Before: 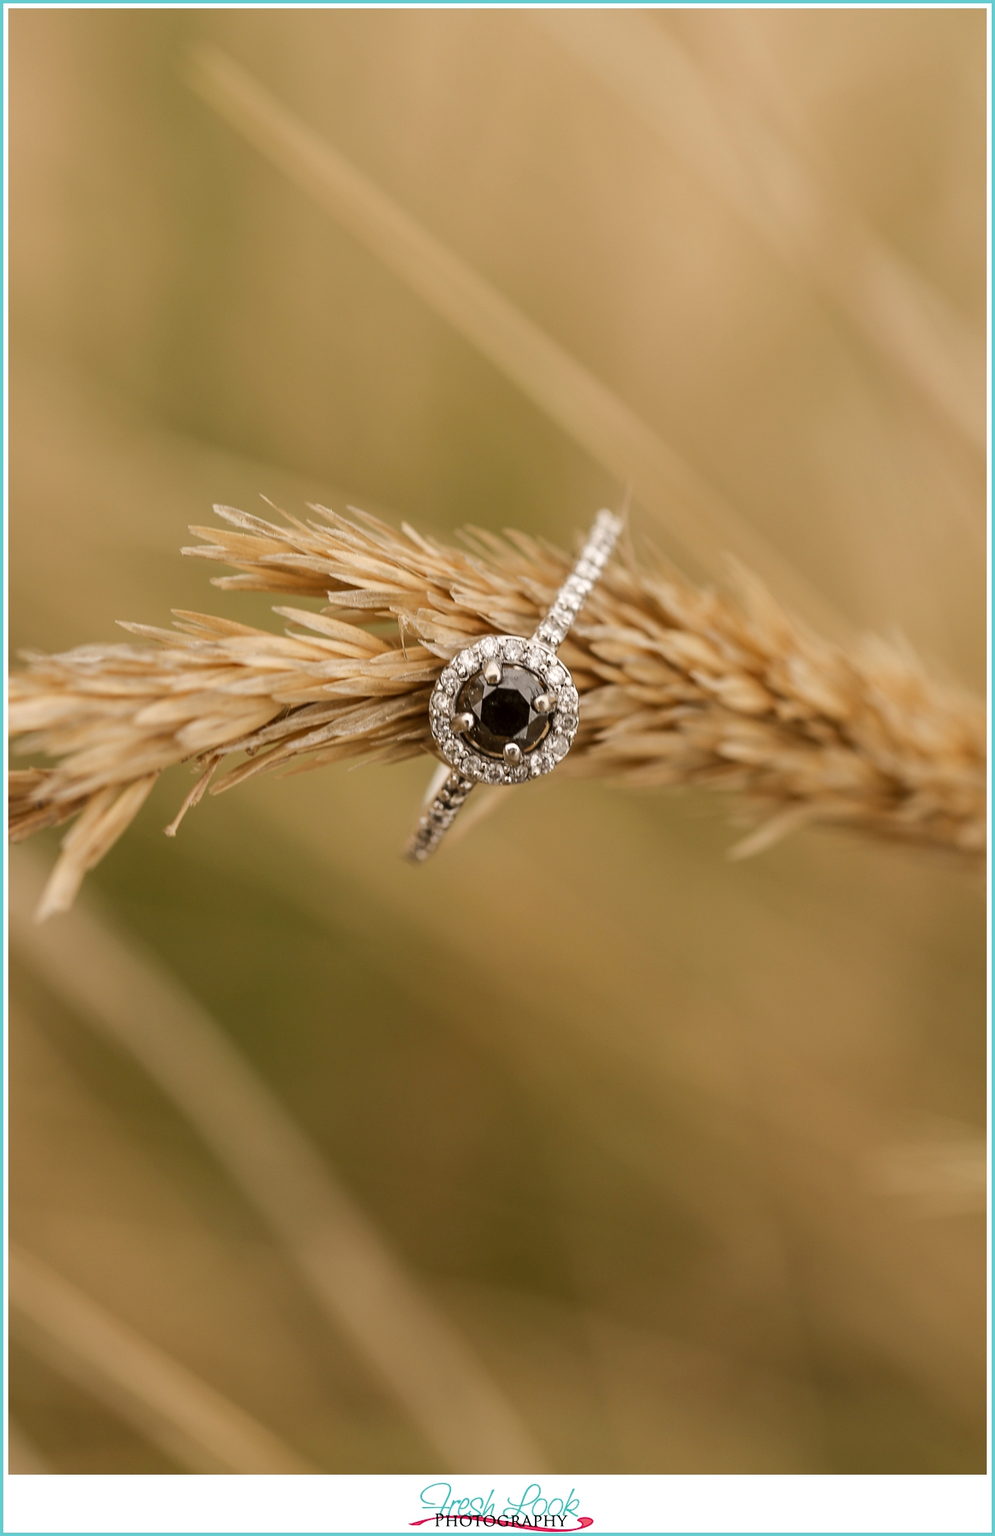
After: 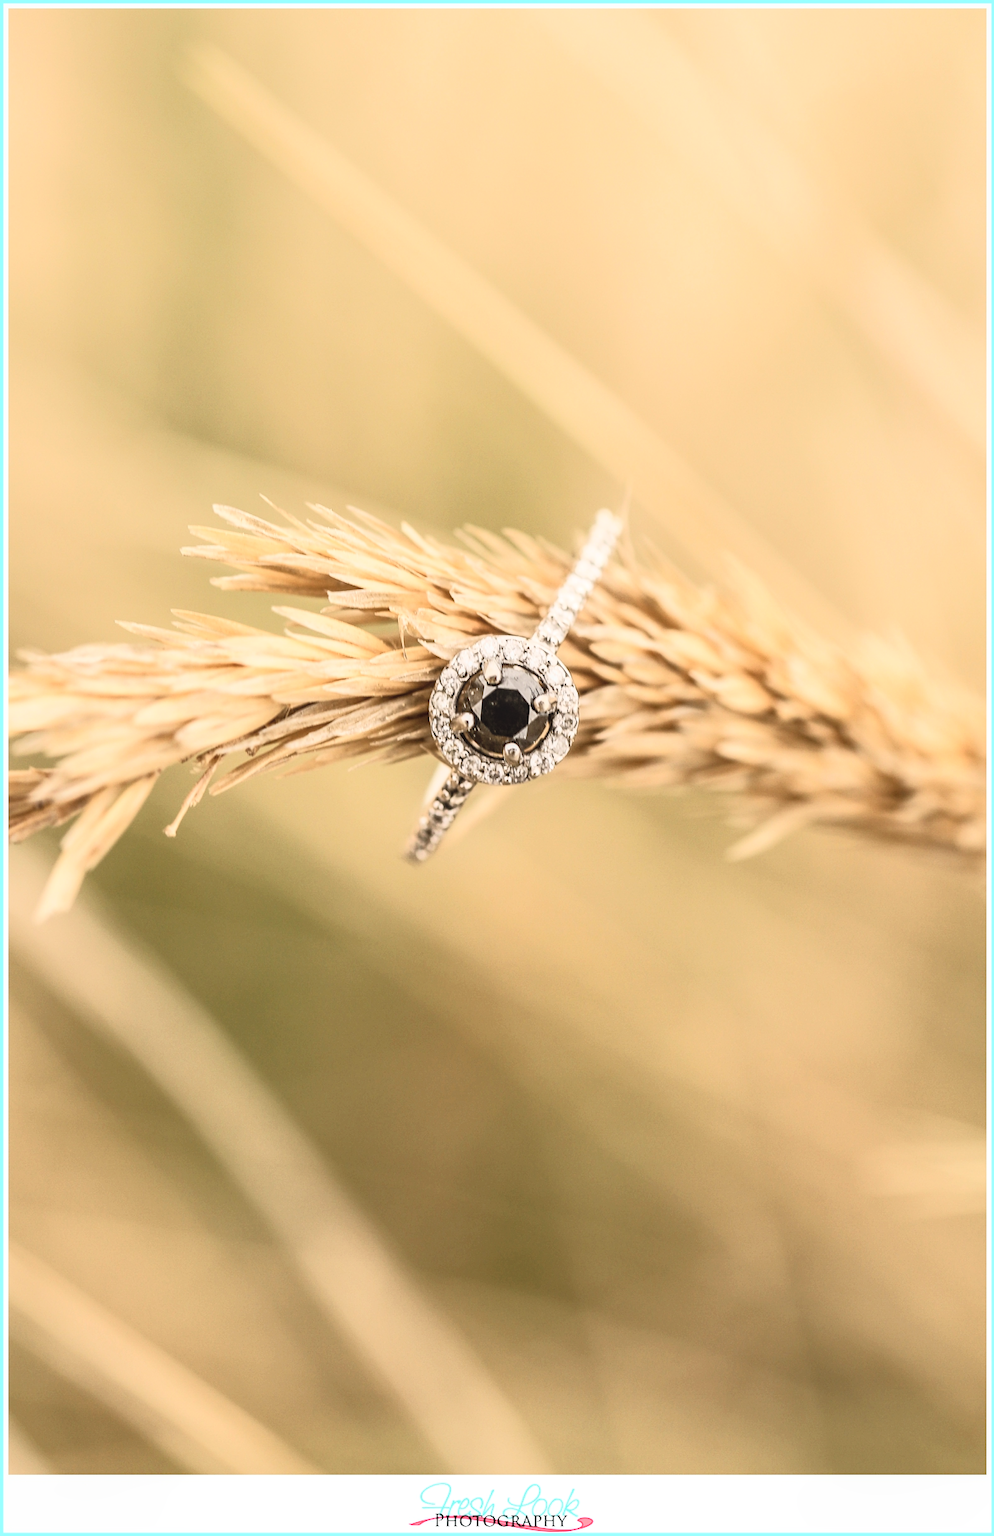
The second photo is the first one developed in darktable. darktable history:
local contrast: on, module defaults
tone curve: curves: ch0 [(0, 0.052) (0.207, 0.35) (0.392, 0.592) (0.54, 0.803) (0.725, 0.922) (0.99, 0.974)], color space Lab, independent channels, preserve colors none
